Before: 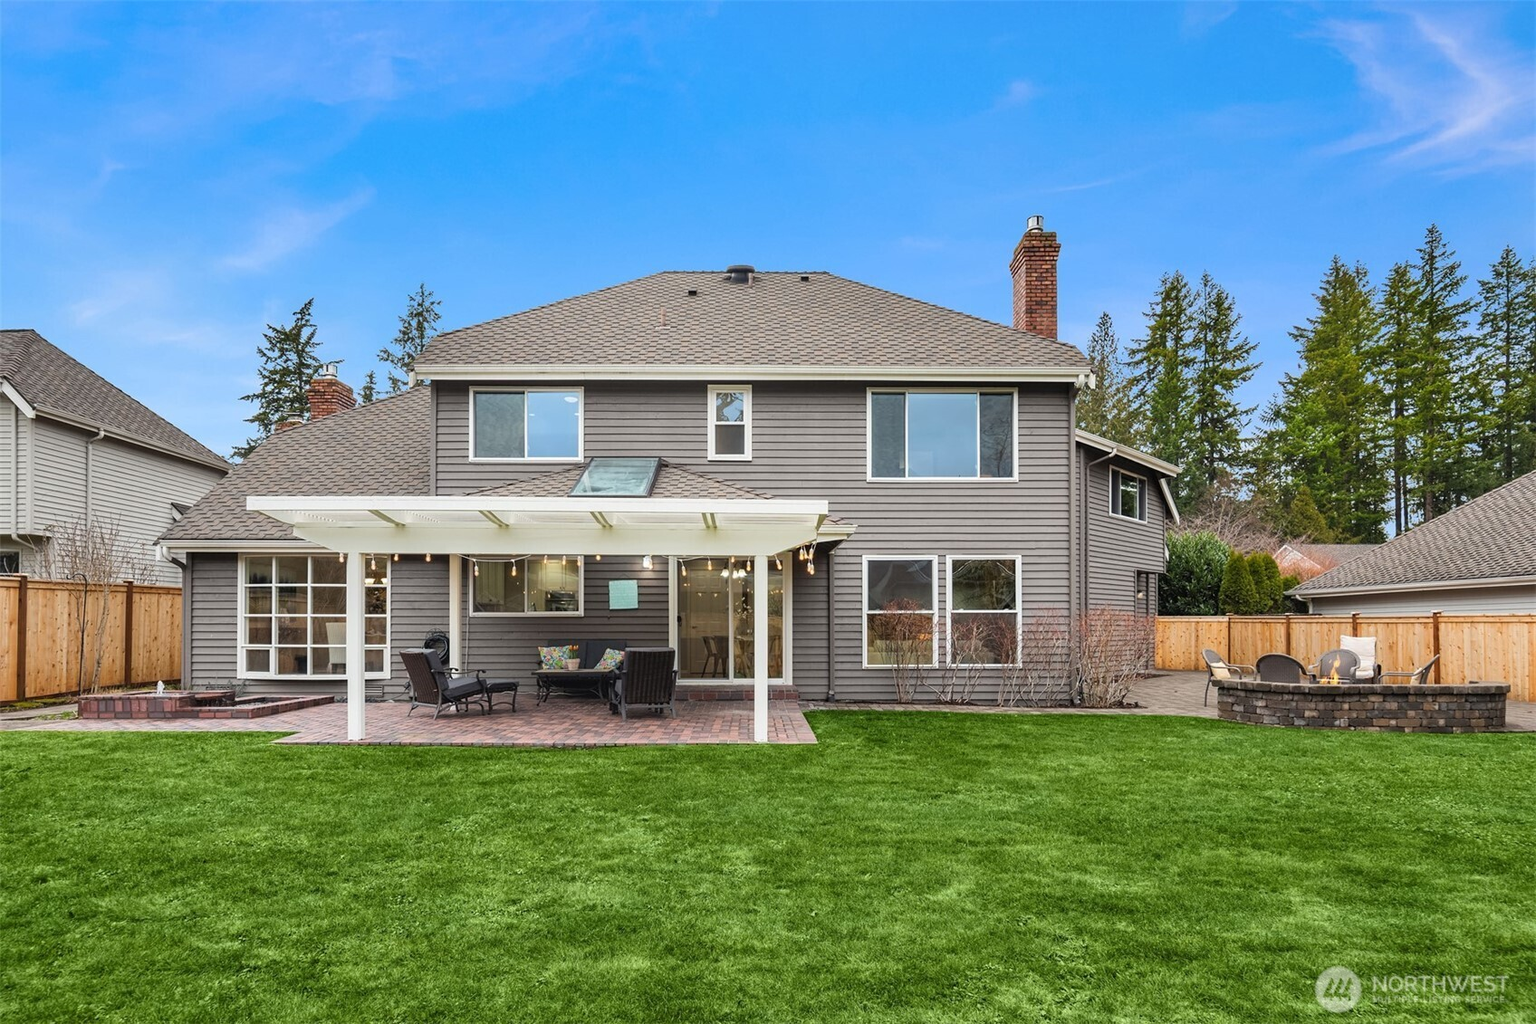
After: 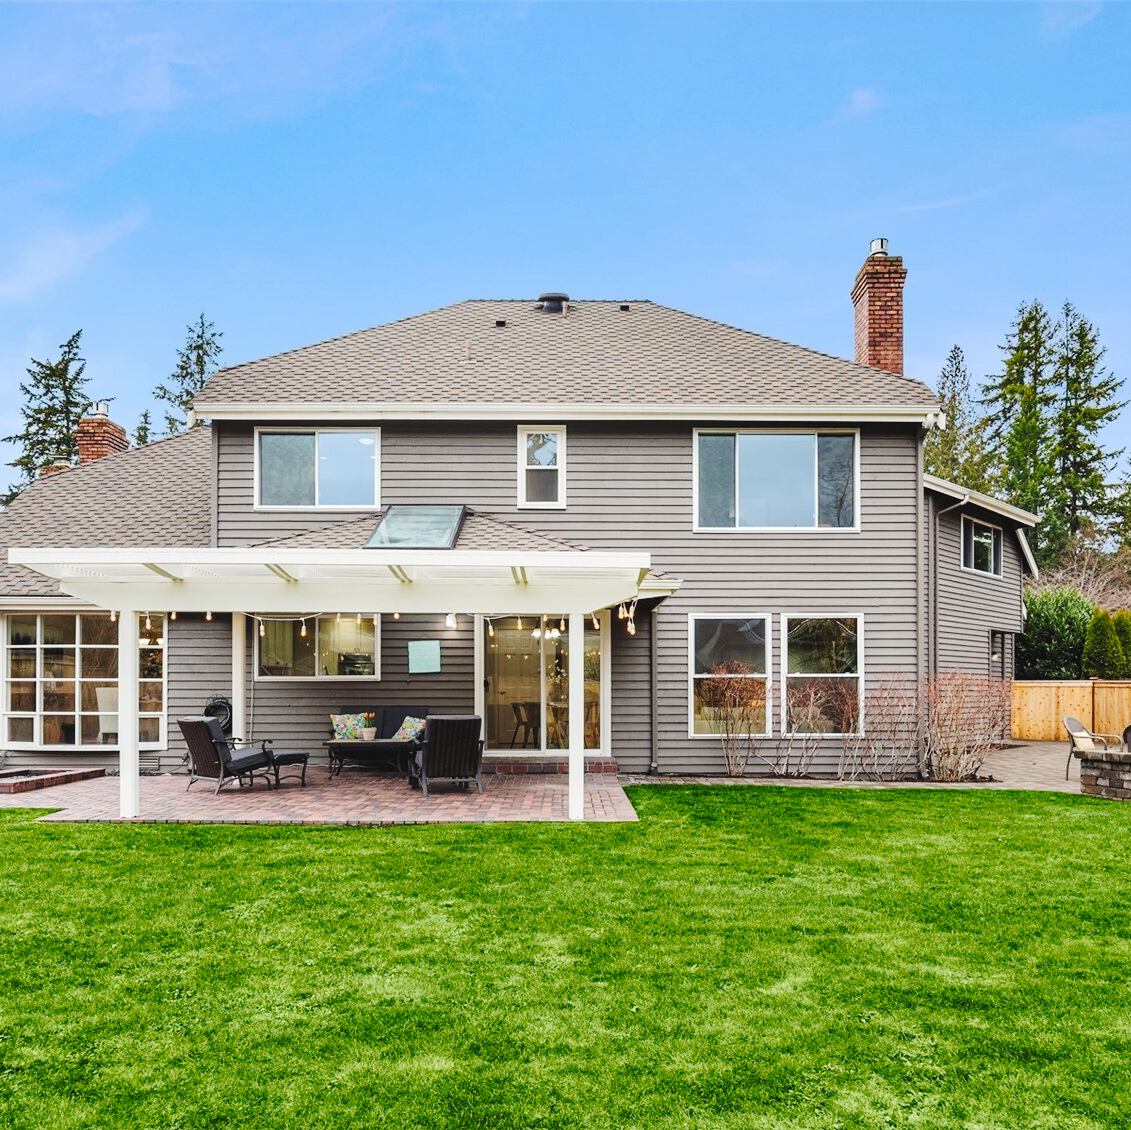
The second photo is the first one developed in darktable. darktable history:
crop and rotate: left 15.567%, right 17.708%
tone equalizer: on, module defaults
tone curve: curves: ch0 [(0, 0) (0.003, 0.039) (0.011, 0.042) (0.025, 0.048) (0.044, 0.058) (0.069, 0.071) (0.1, 0.089) (0.136, 0.114) (0.177, 0.146) (0.224, 0.199) (0.277, 0.27) (0.335, 0.364) (0.399, 0.47) (0.468, 0.566) (0.543, 0.643) (0.623, 0.73) (0.709, 0.8) (0.801, 0.863) (0.898, 0.925) (1, 1)], preserve colors none
